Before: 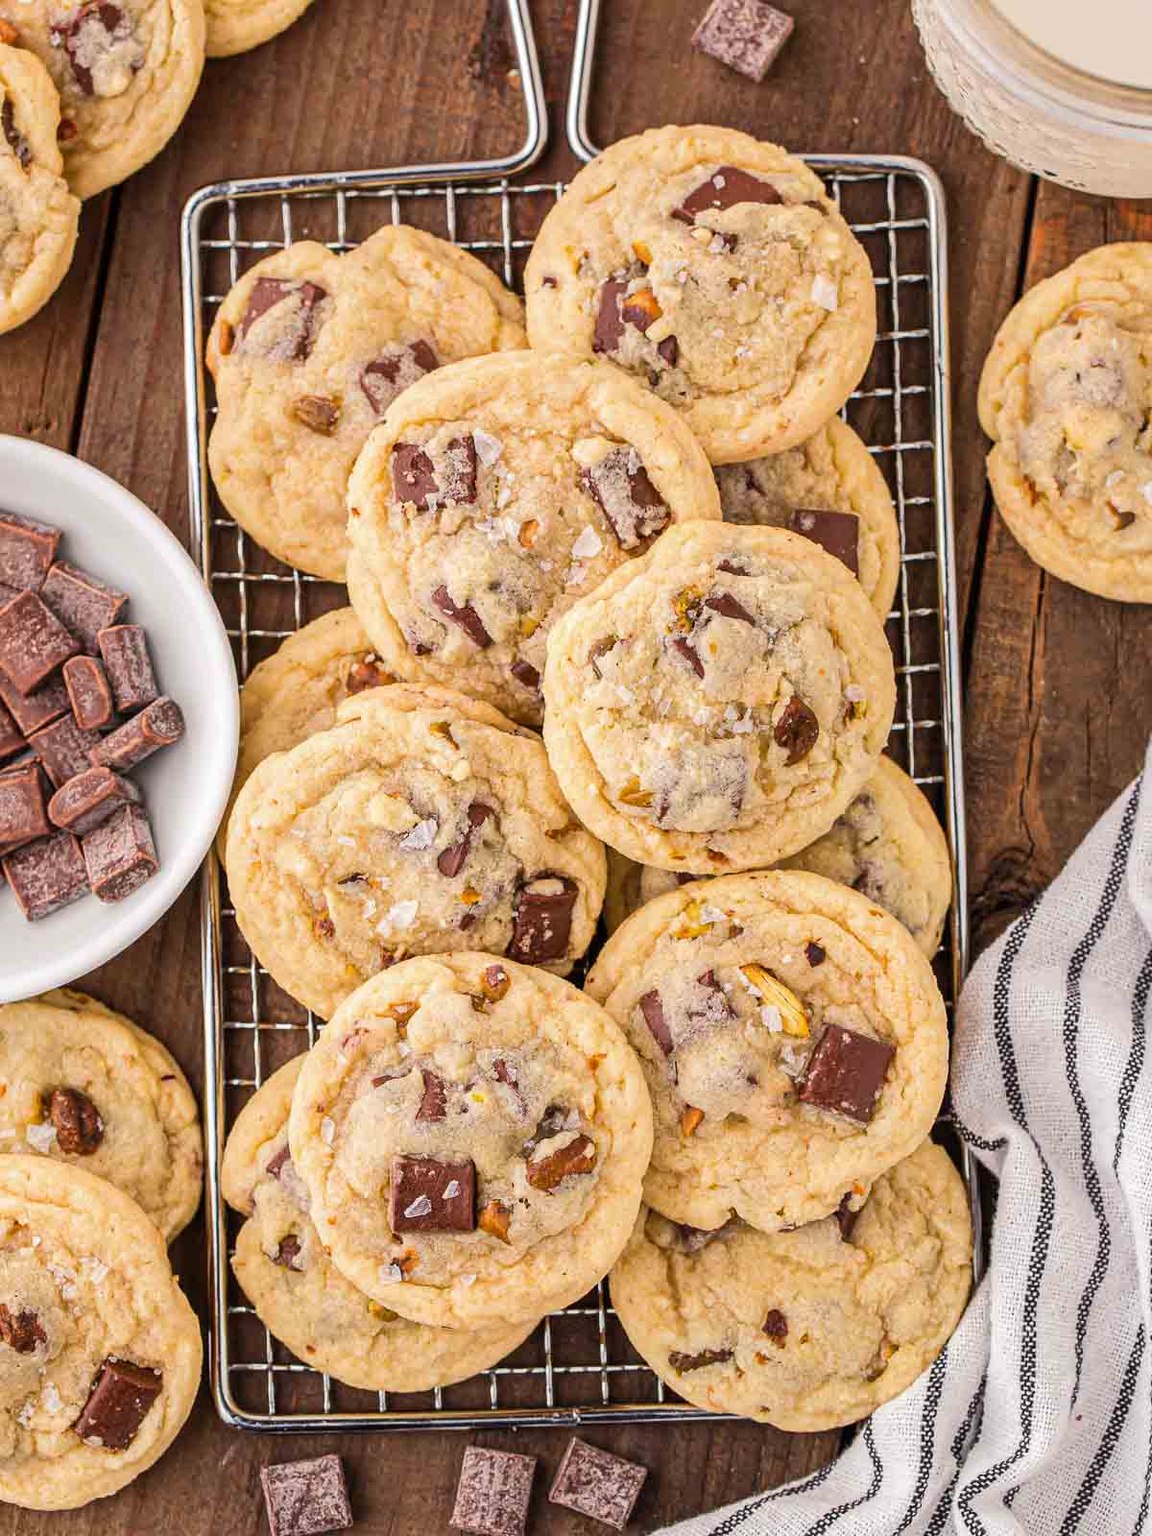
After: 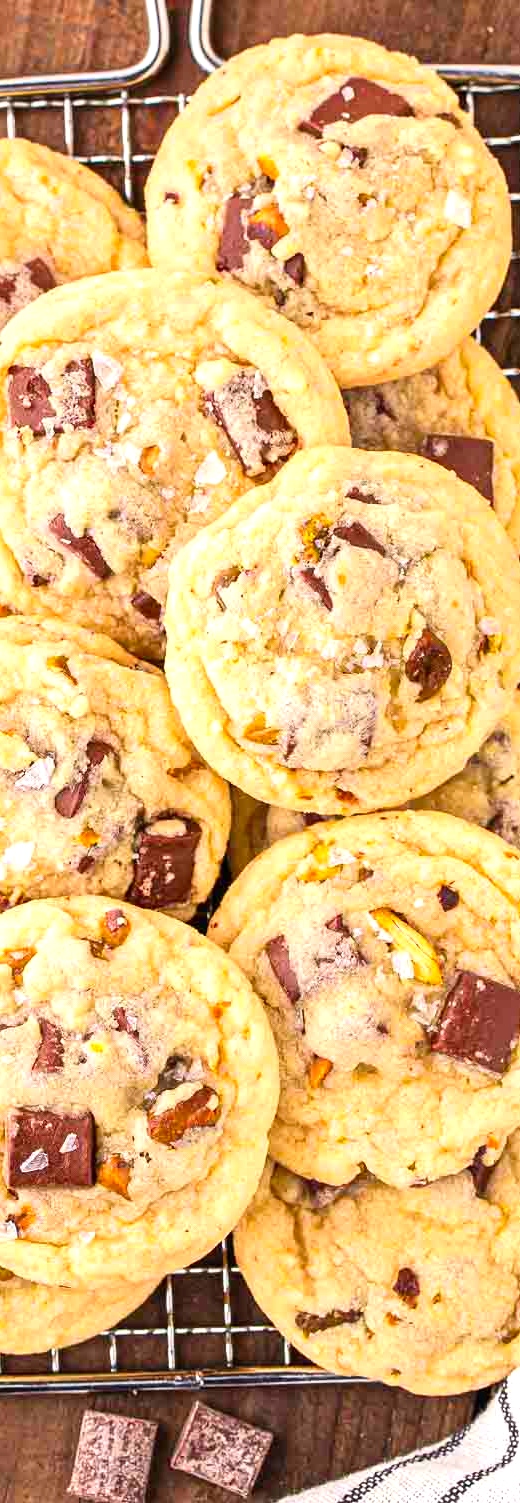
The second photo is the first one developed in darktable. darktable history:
crop: left 33.452%, top 6.025%, right 23.155%
contrast brightness saturation: contrast 0.08, saturation 0.2
exposure: exposure 0.636 EV, compensate highlight preservation false
